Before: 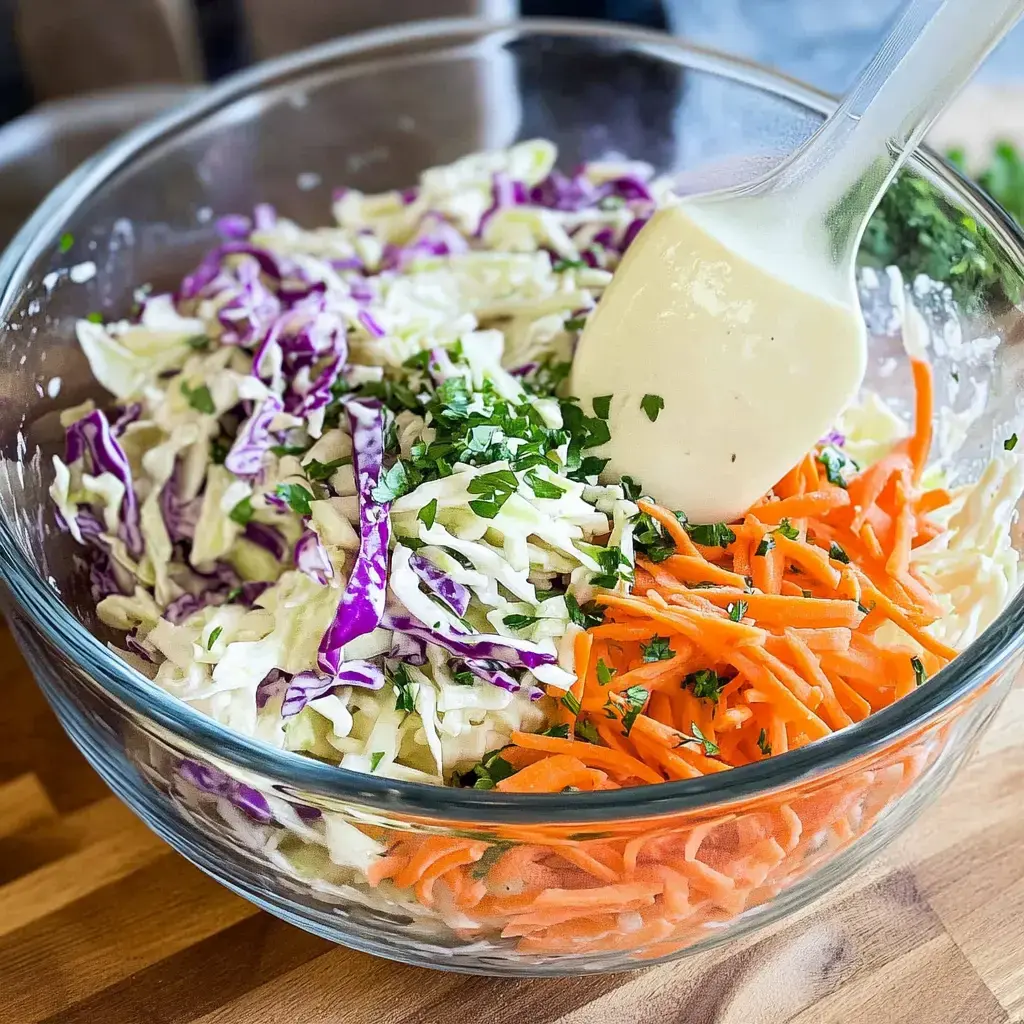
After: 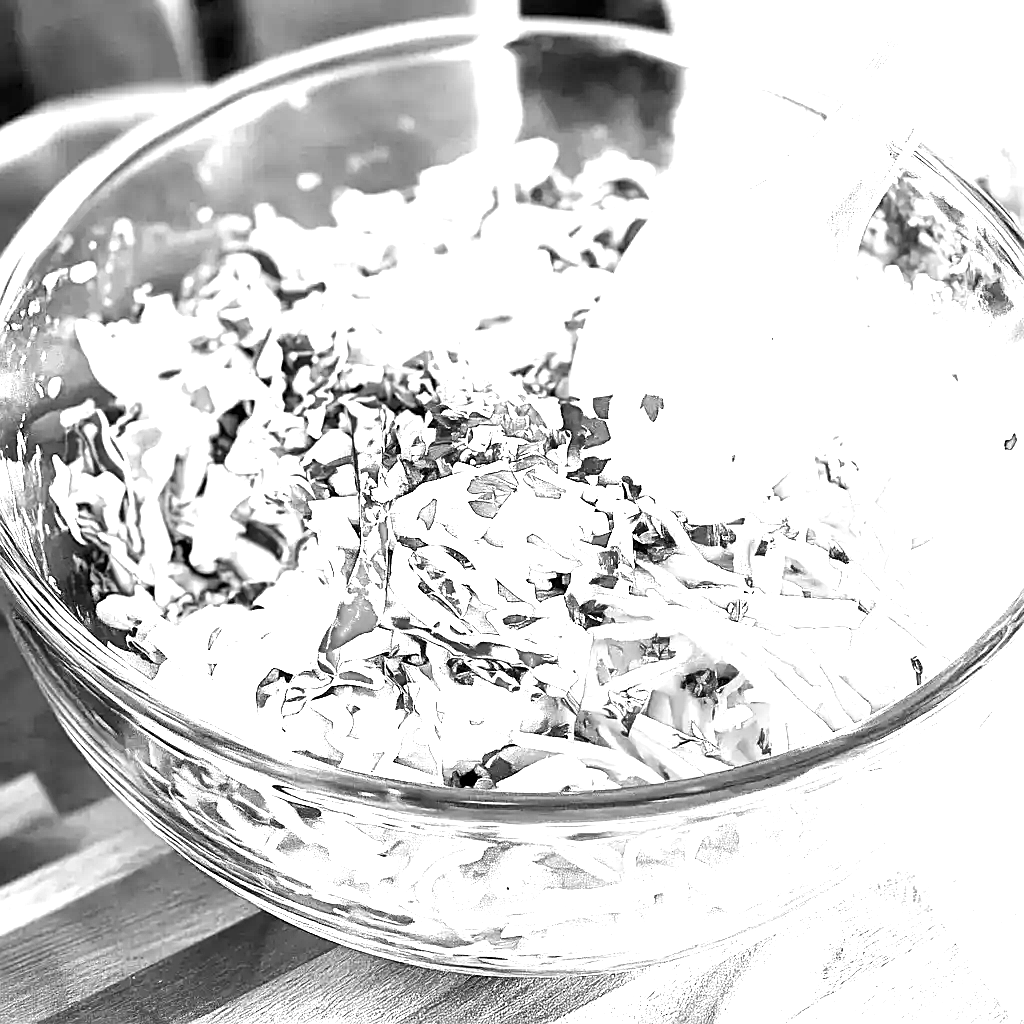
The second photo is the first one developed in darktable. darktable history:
color calibration: illuminant as shot in camera, x 0.358, y 0.373, temperature 4628.91 K
exposure: black level correction 0.001, exposure 1.84 EV, compensate highlight preservation false
tone equalizer: -8 EV -0.417 EV, -7 EV -0.389 EV, -6 EV -0.333 EV, -5 EV -0.222 EV, -3 EV 0.222 EV, -2 EV 0.333 EV, -1 EV 0.389 EV, +0 EV 0.417 EV, edges refinement/feathering 500, mask exposure compensation -1.57 EV, preserve details no
monochrome: on, module defaults
sharpen: on, module defaults
